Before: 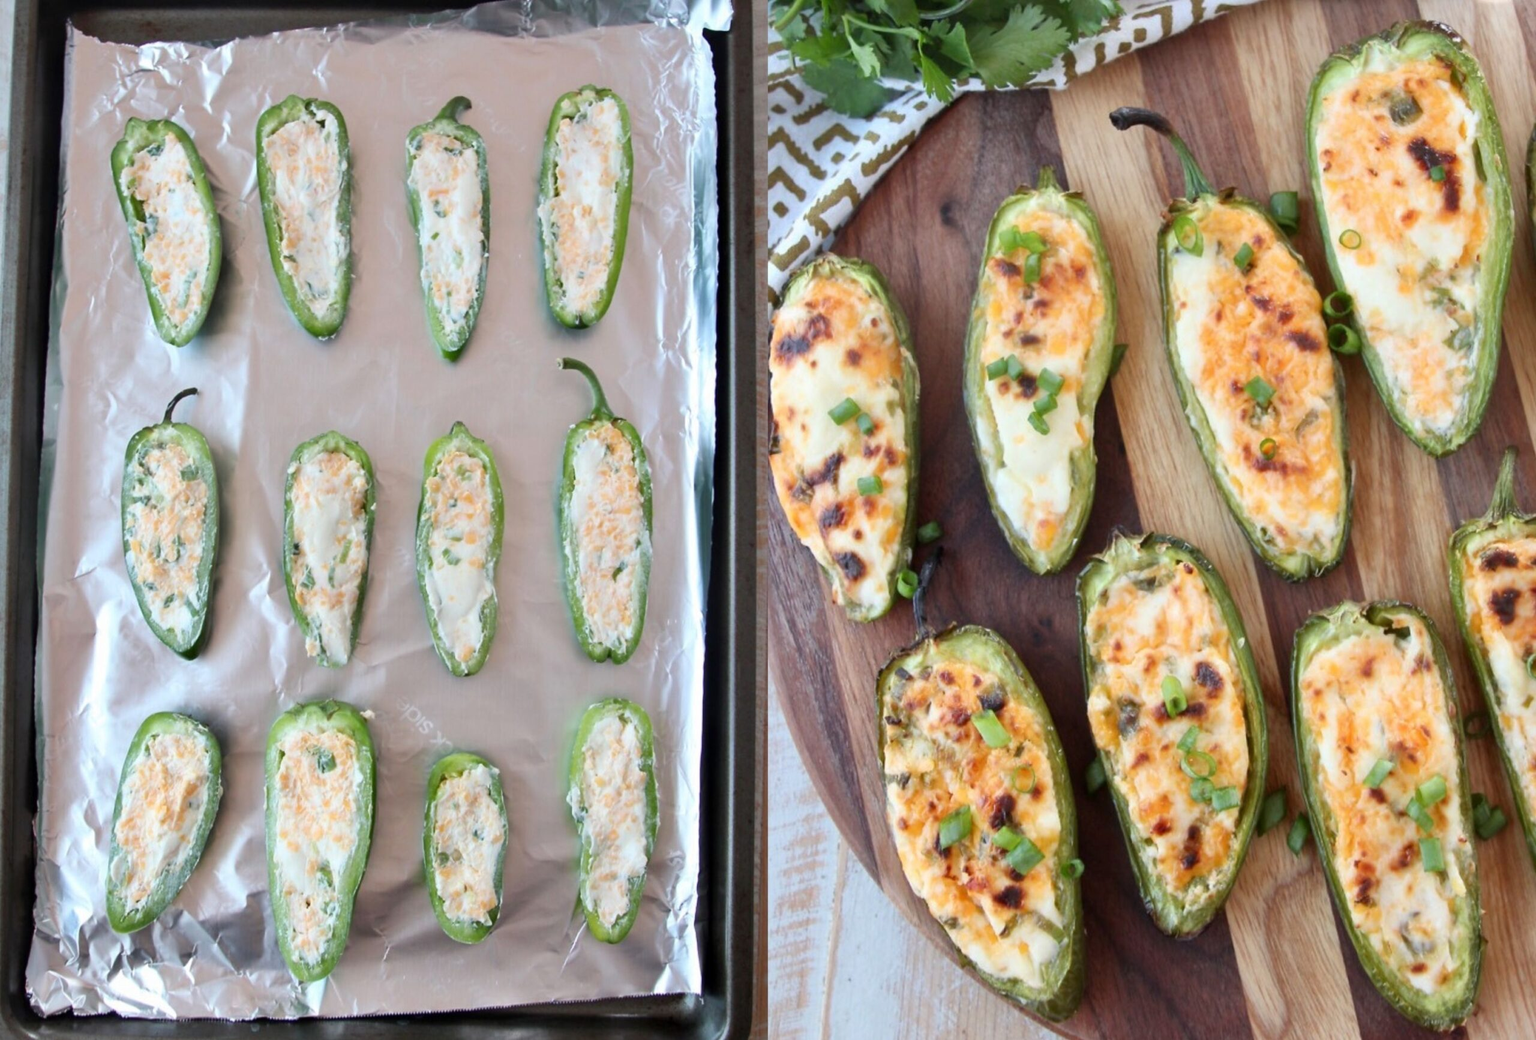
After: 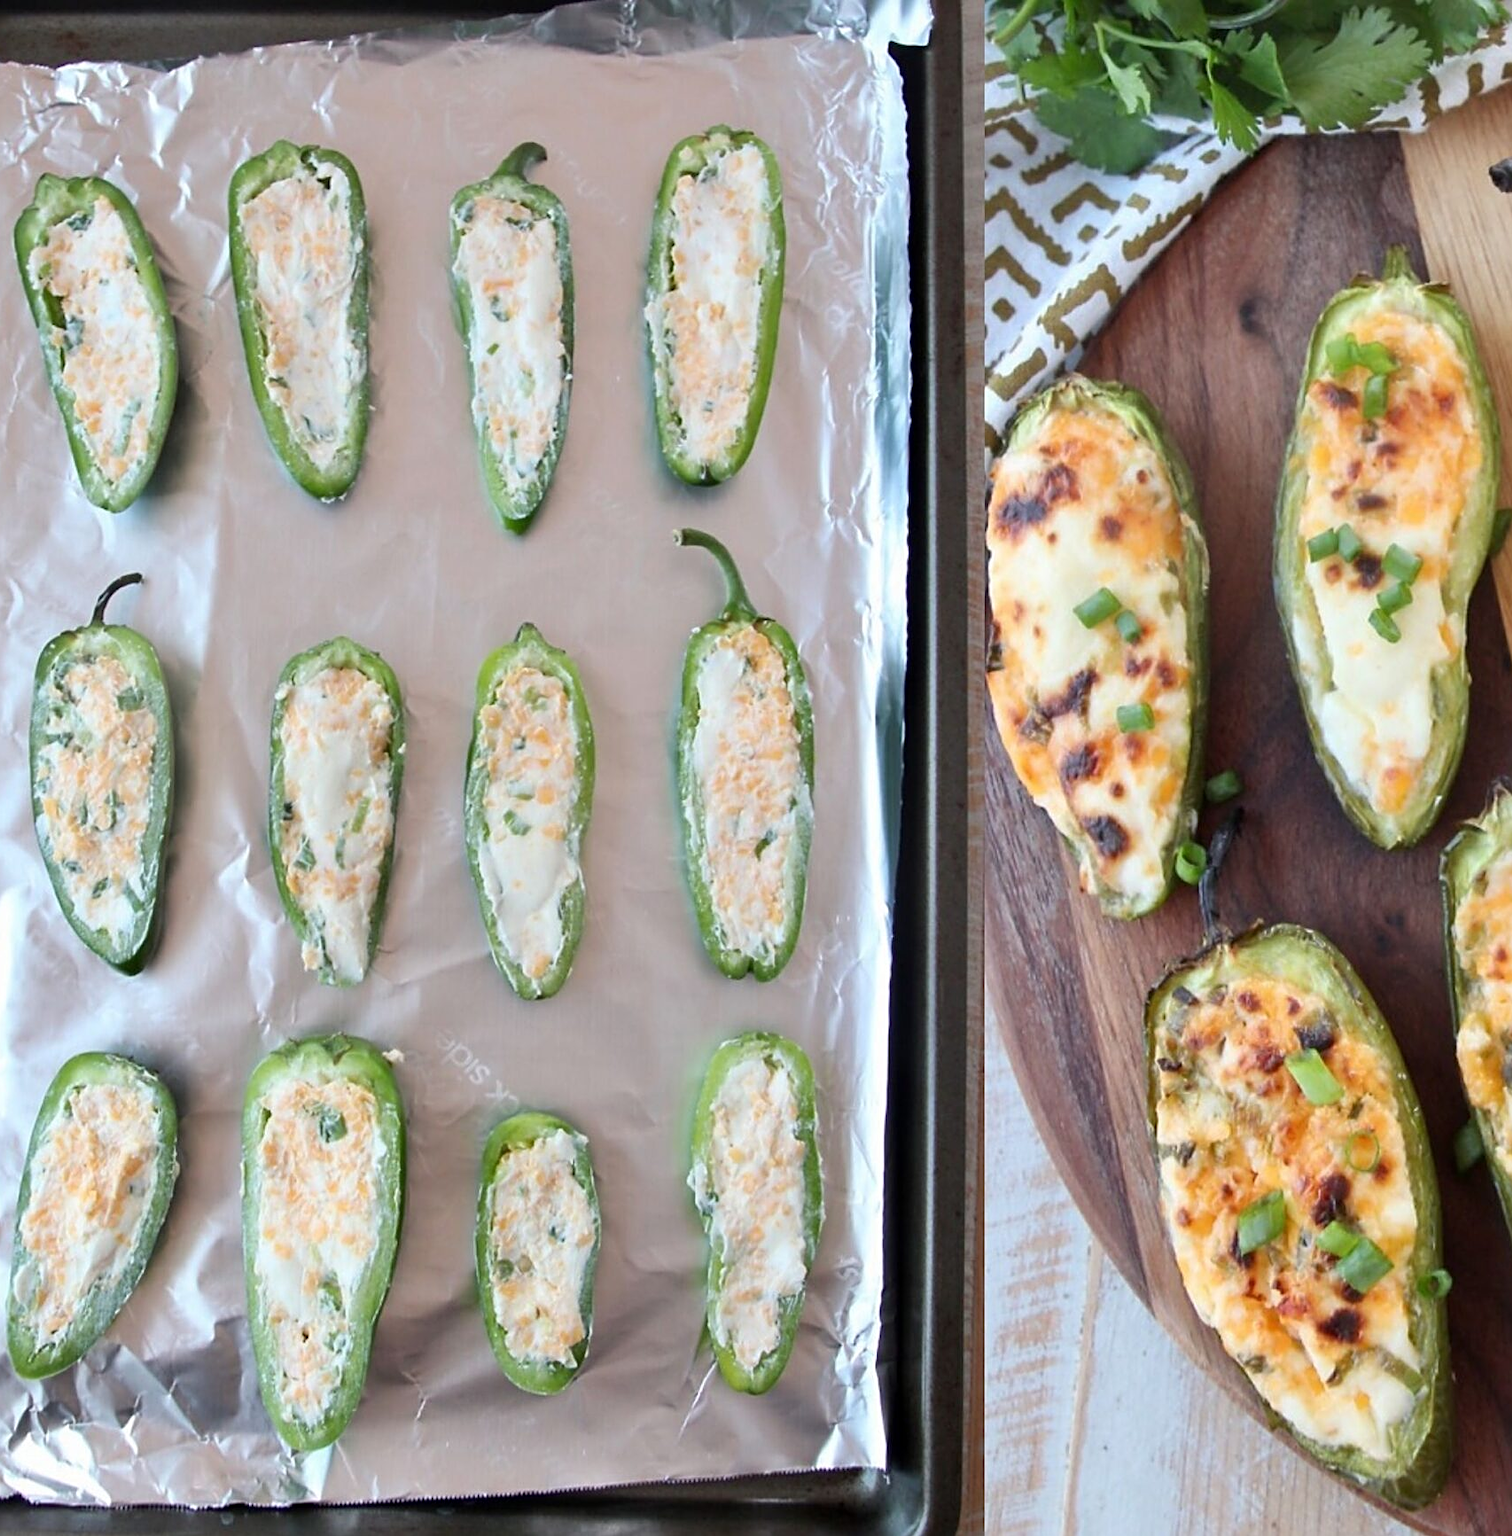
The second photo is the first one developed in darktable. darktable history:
sharpen: on, module defaults
crop and rotate: left 6.617%, right 26.717%
